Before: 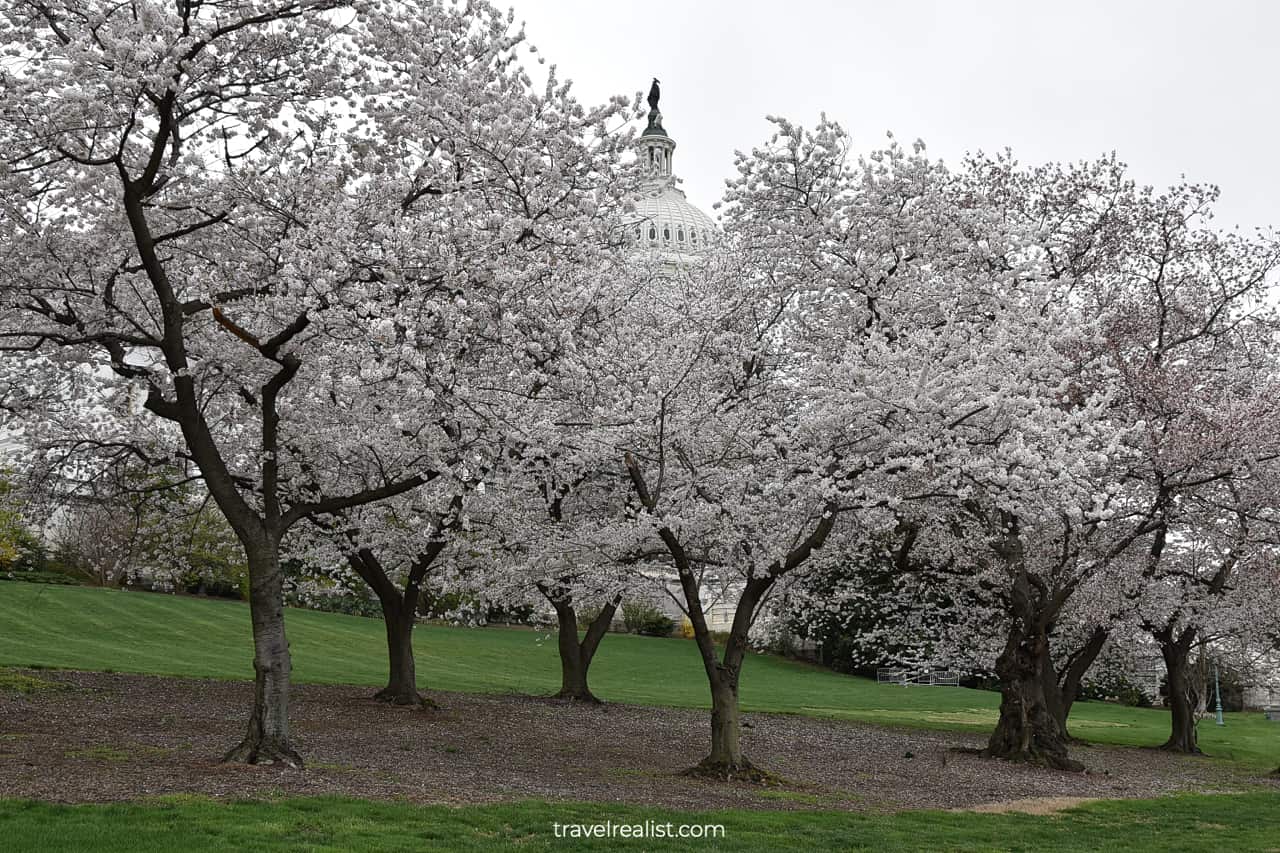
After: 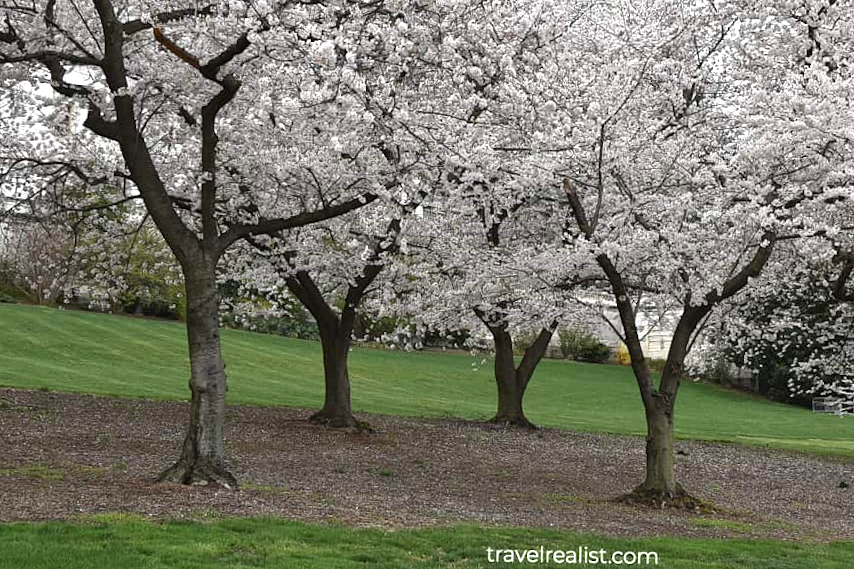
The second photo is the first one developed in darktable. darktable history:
crop and rotate: angle -0.82°, left 3.85%, top 31.828%, right 27.992%
exposure: black level correction 0, exposure 0.7 EV, compensate exposure bias true, compensate highlight preservation false
